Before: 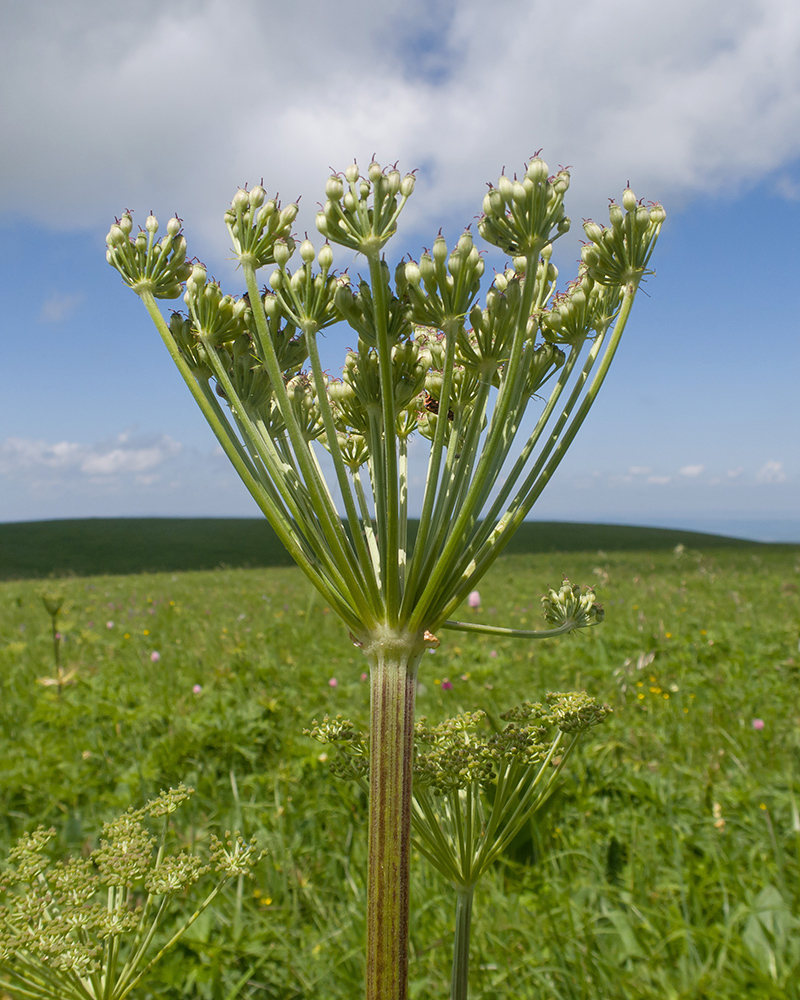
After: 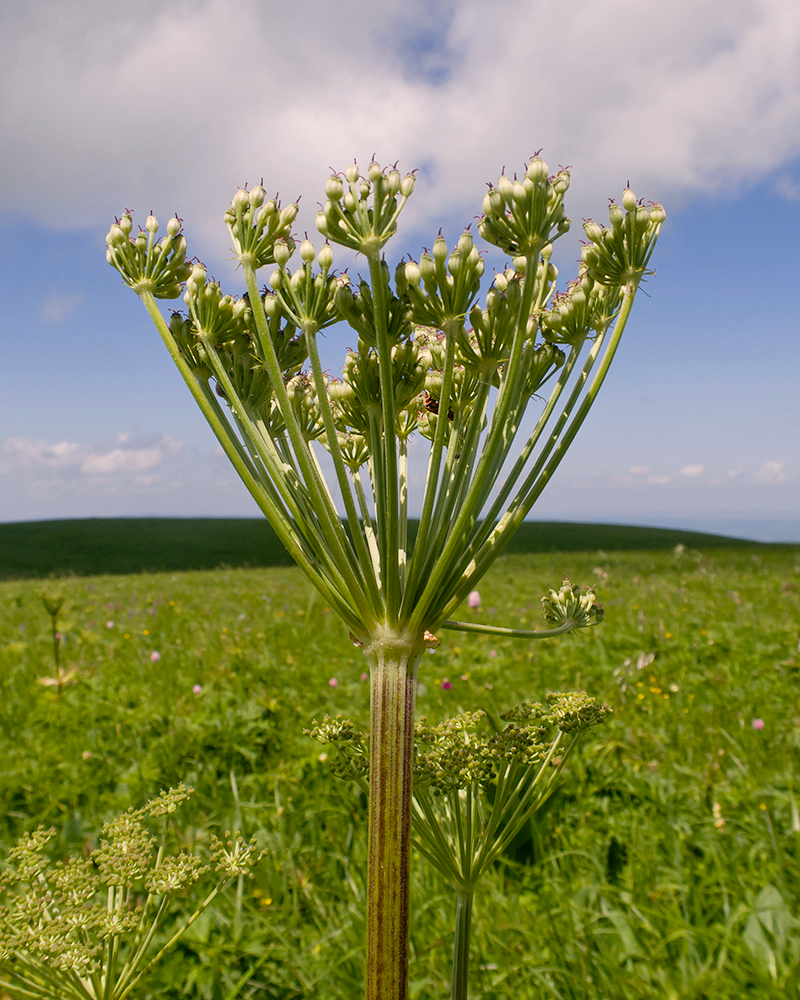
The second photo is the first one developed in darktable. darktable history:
color correction: highlights a* 5.85, highlights b* 4.74
tone curve: curves: ch0 [(0, 0) (0.003, 0.003) (0.011, 0.003) (0.025, 0.007) (0.044, 0.014) (0.069, 0.02) (0.1, 0.03) (0.136, 0.054) (0.177, 0.099) (0.224, 0.156) (0.277, 0.227) (0.335, 0.302) (0.399, 0.375) (0.468, 0.456) (0.543, 0.54) (0.623, 0.625) (0.709, 0.717) (0.801, 0.807) (0.898, 0.895) (1, 1)], preserve colors none
